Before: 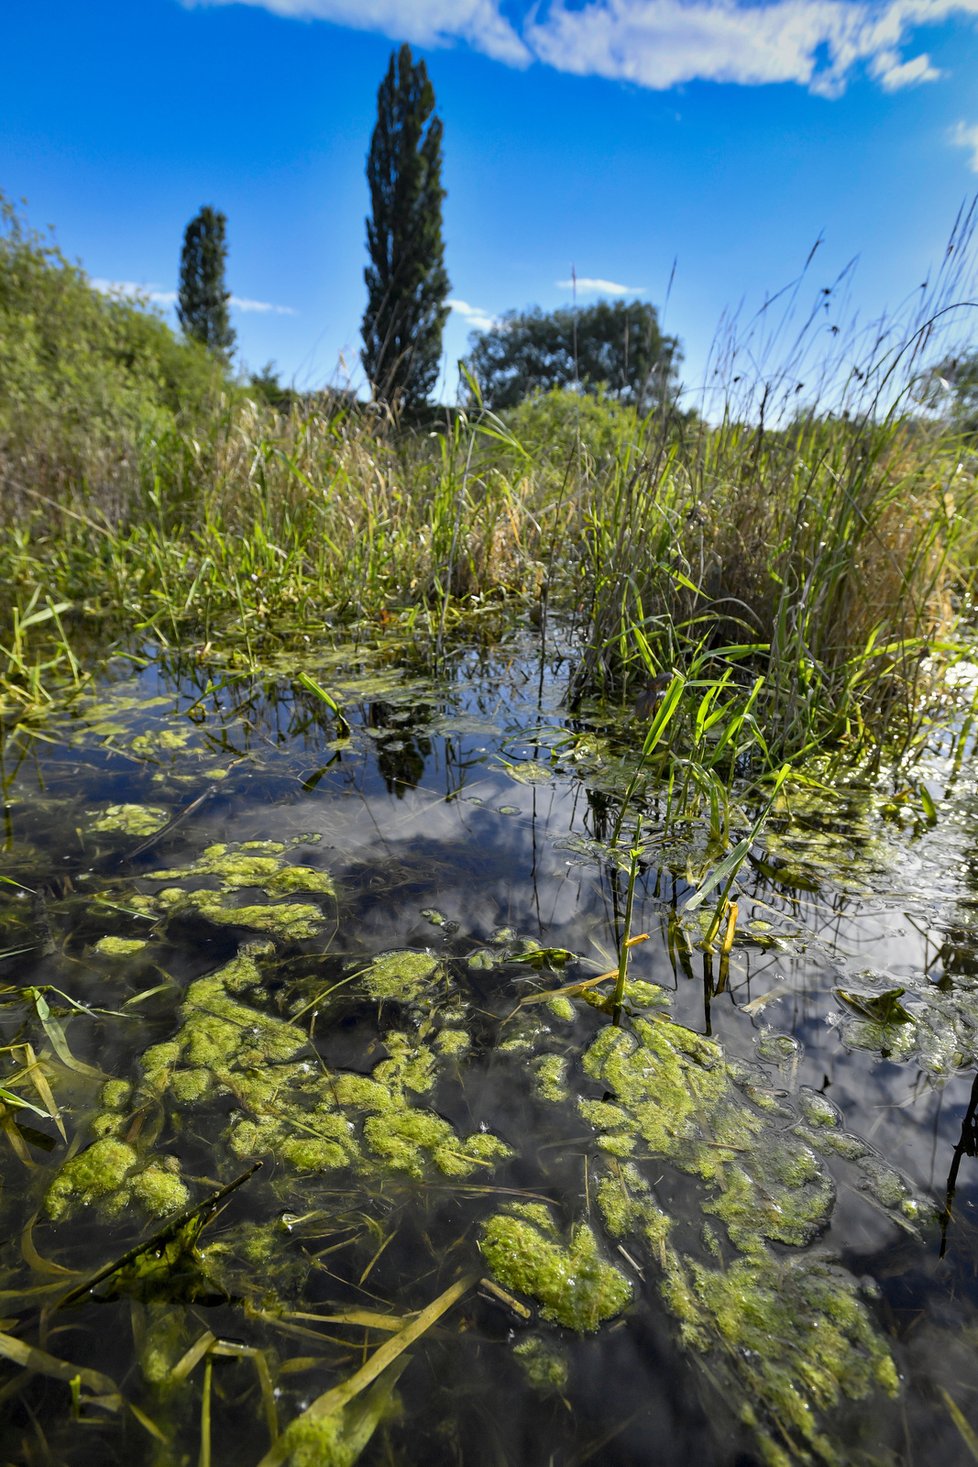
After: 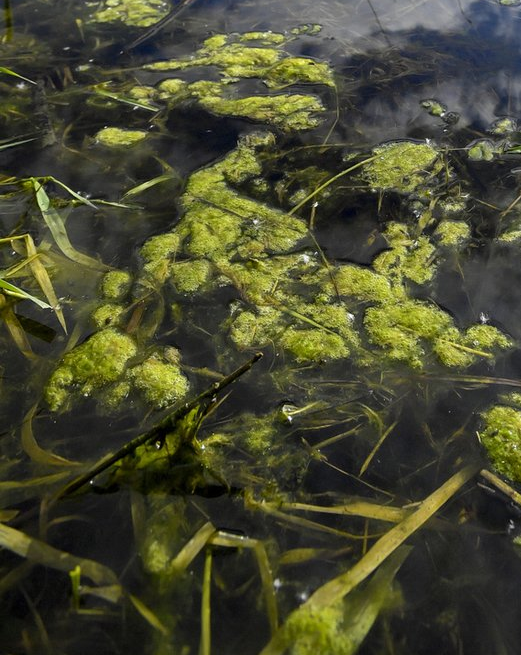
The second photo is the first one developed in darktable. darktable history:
crop and rotate: top 55.171%, right 46.697%, bottom 0.153%
